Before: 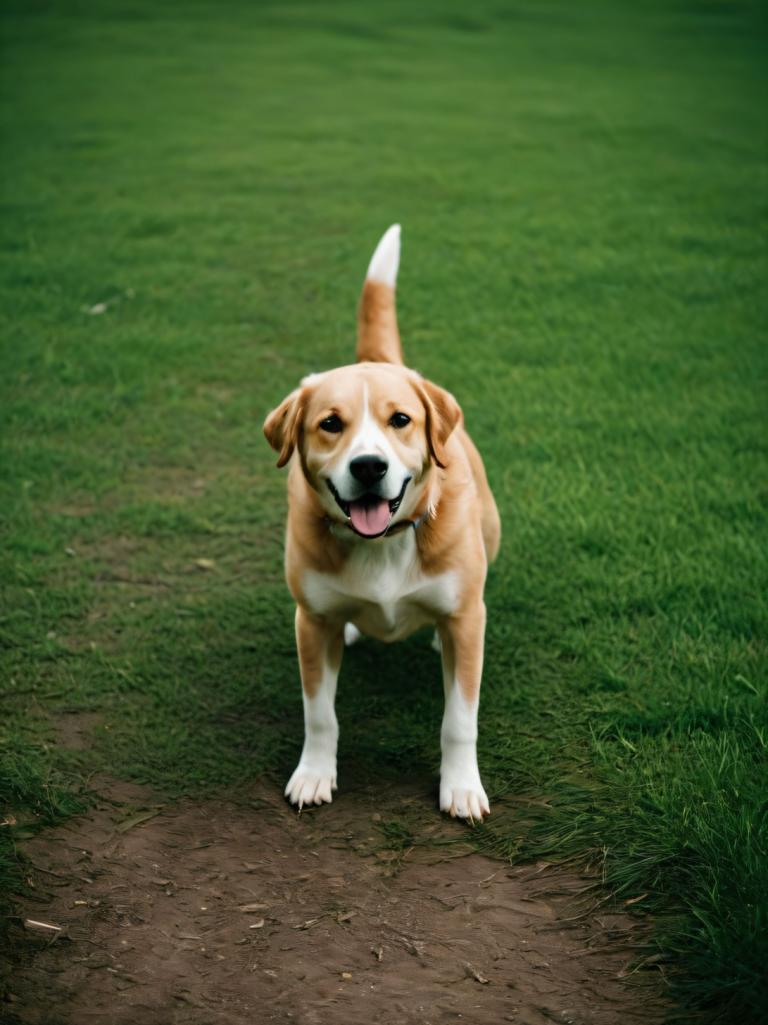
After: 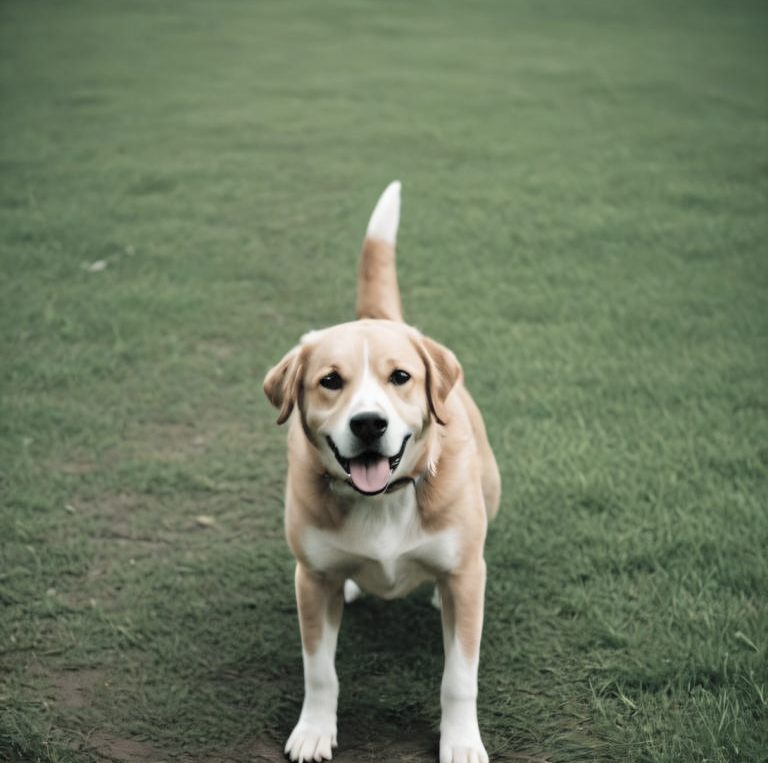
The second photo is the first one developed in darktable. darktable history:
contrast brightness saturation: brightness 0.188, saturation -0.501
crop: top 4.245%, bottom 21.308%
